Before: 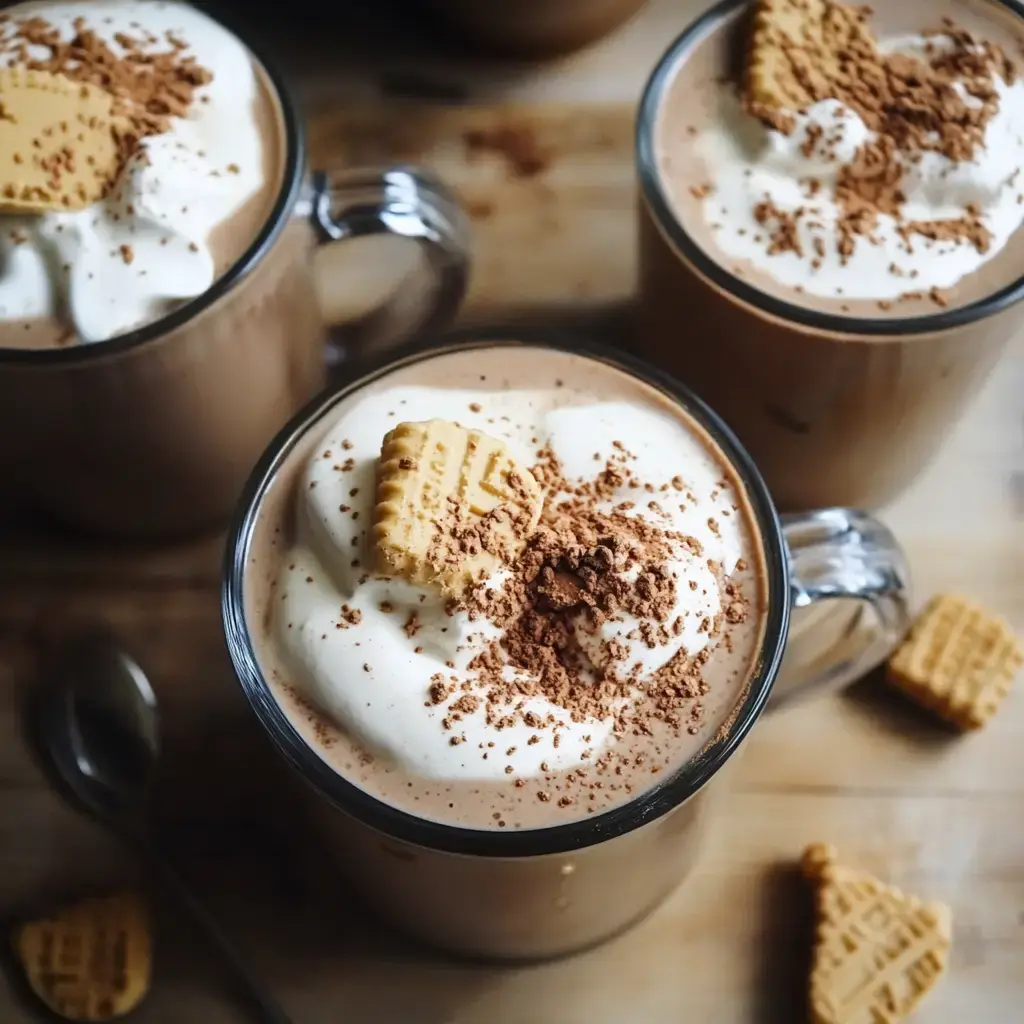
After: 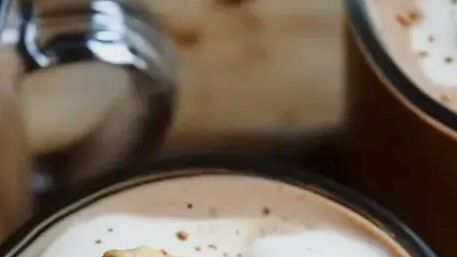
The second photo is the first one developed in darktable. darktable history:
crop: left 28.64%, top 16.832%, right 26.637%, bottom 58.055%
exposure: black level correction 0.006, exposure -0.226 EV, compensate highlight preservation false
